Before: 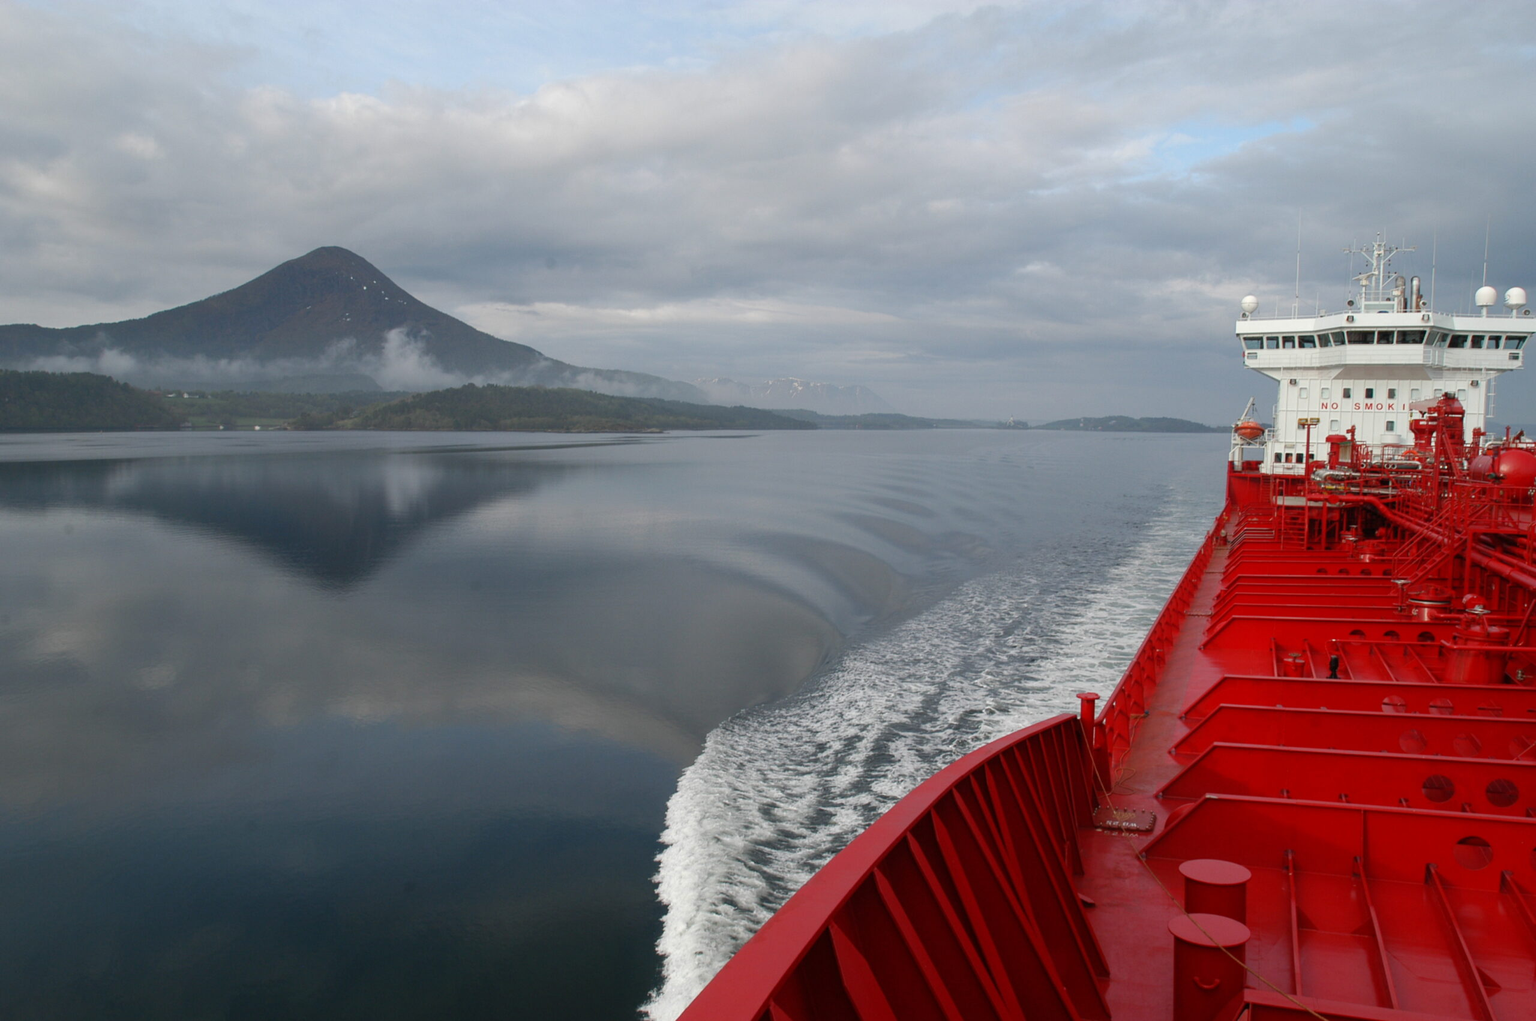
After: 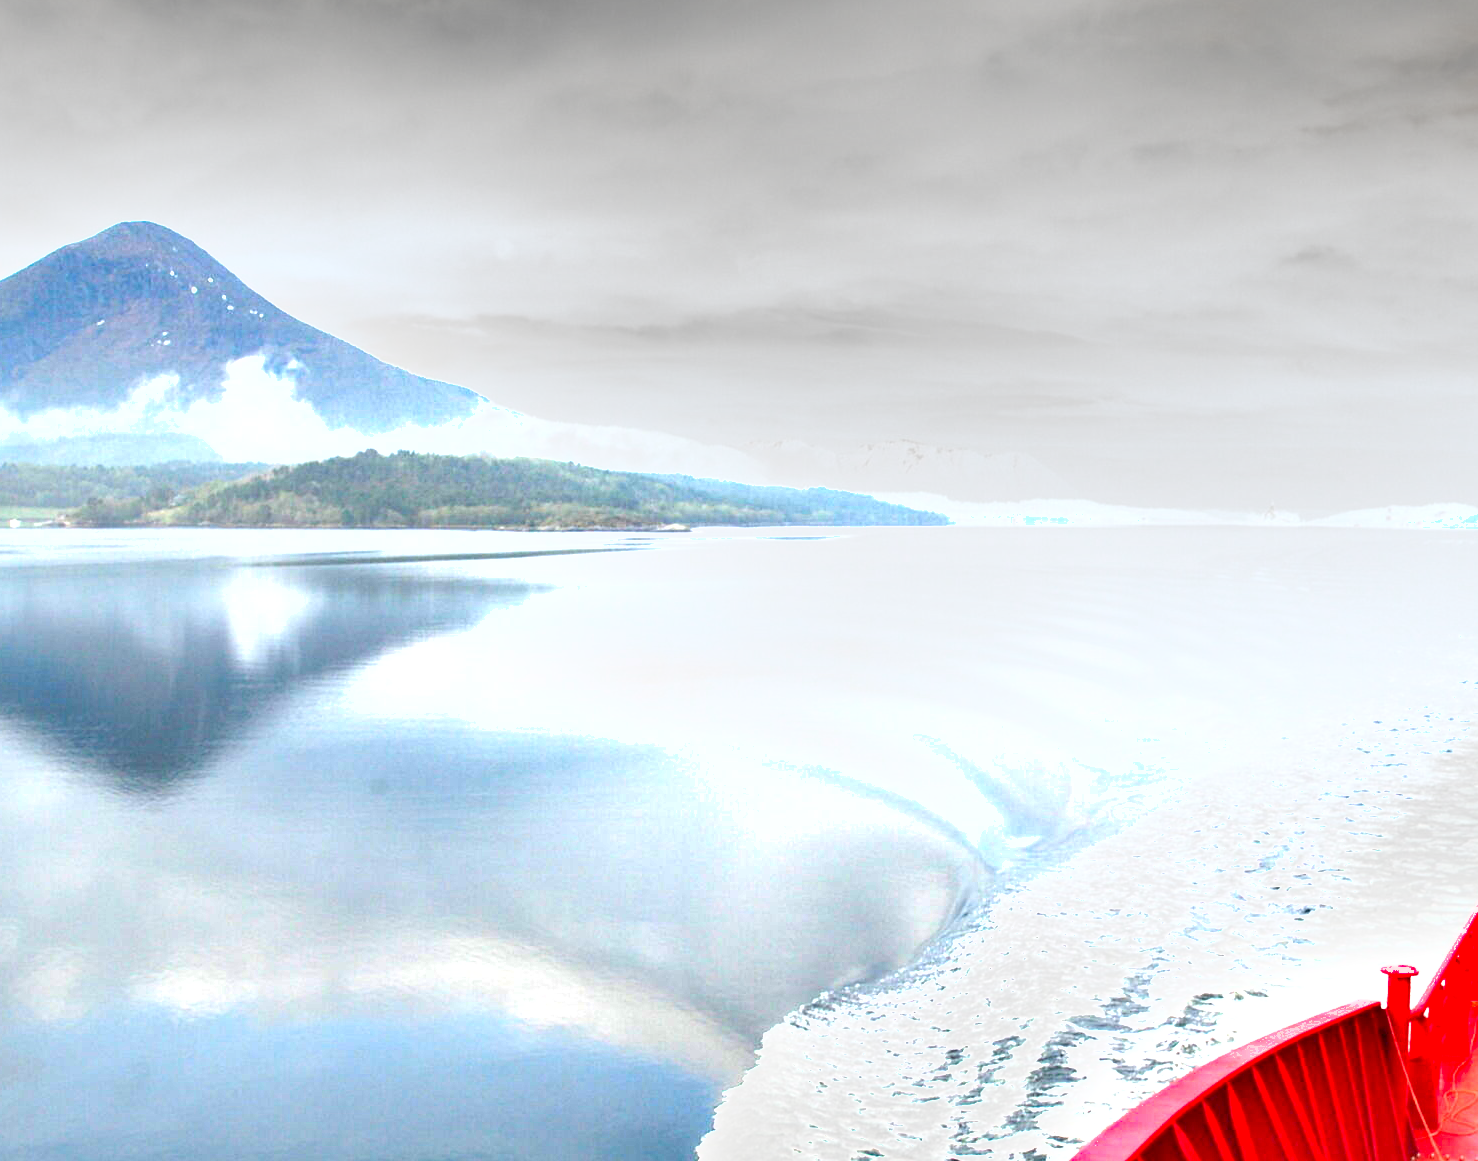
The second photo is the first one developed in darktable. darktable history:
shadows and highlights: soften with gaussian
levels: levels [0.036, 0.364, 0.827]
exposure: exposure 2 EV, compensate exposure bias true, compensate highlight preservation false
crop: left 16.202%, top 11.208%, right 26.045%, bottom 20.557%
